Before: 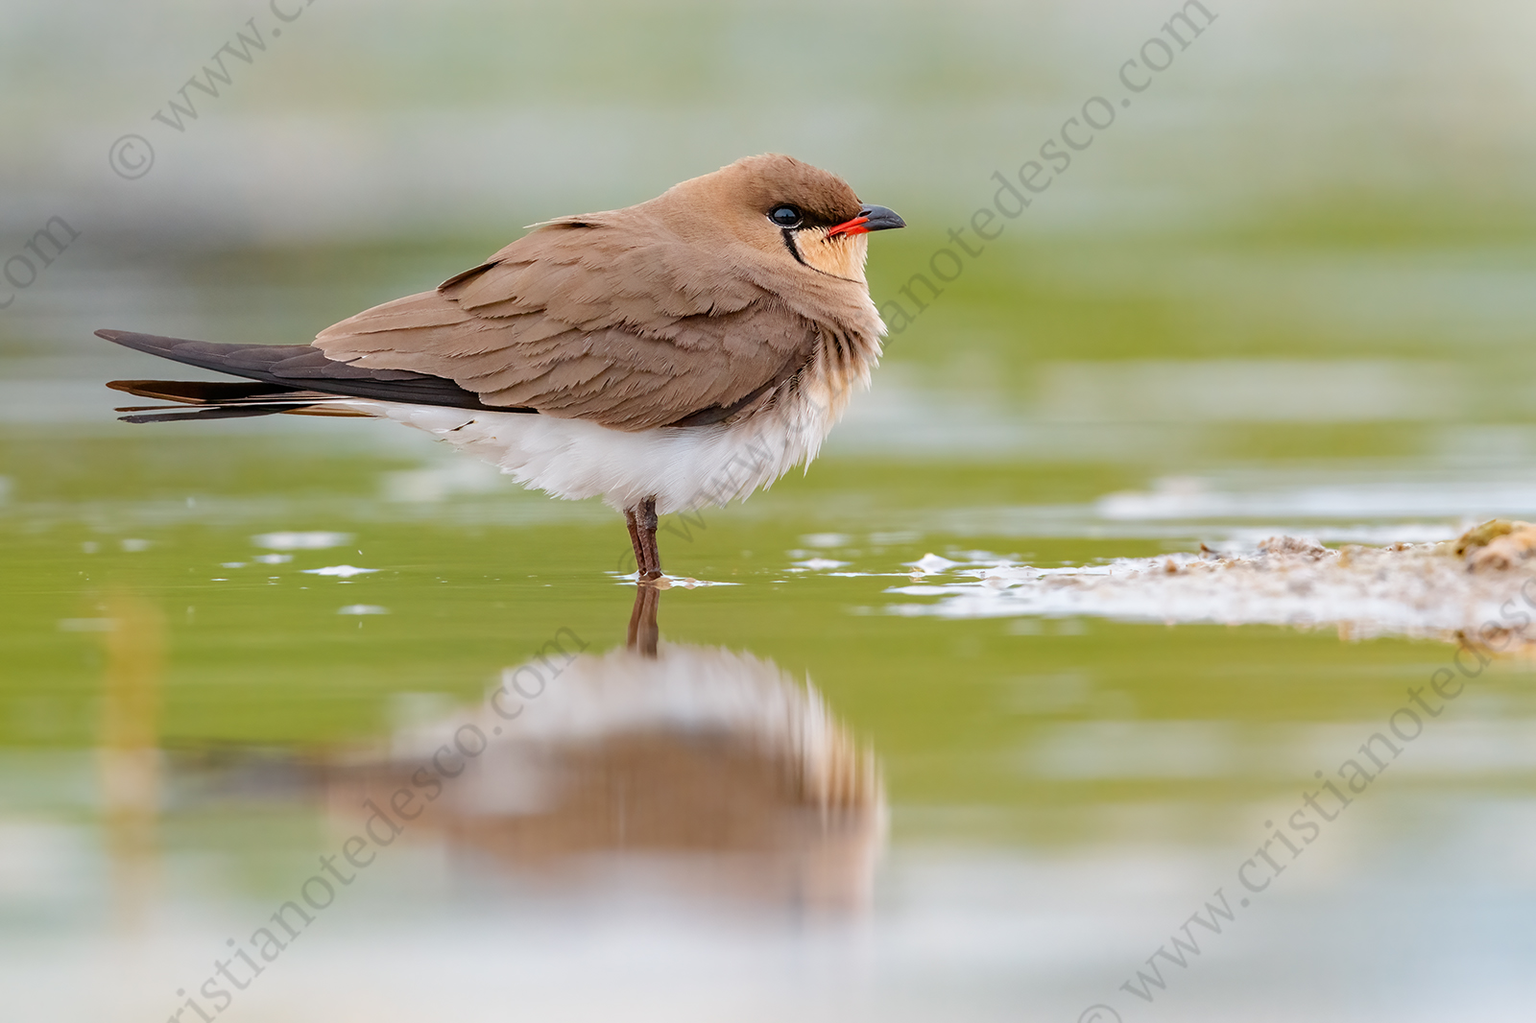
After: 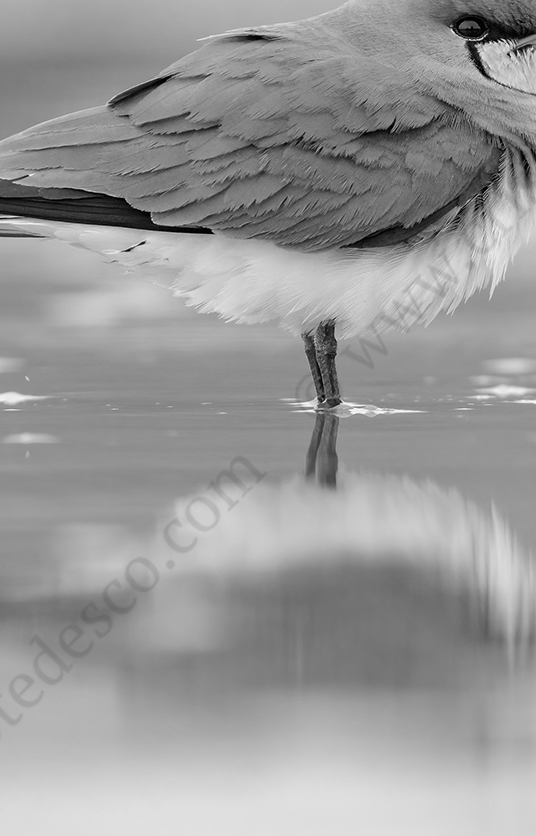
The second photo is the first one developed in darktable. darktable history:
crop and rotate: left 21.77%, top 18.528%, right 44.676%, bottom 2.997%
monochrome: on, module defaults
velvia: strength 39.63%
